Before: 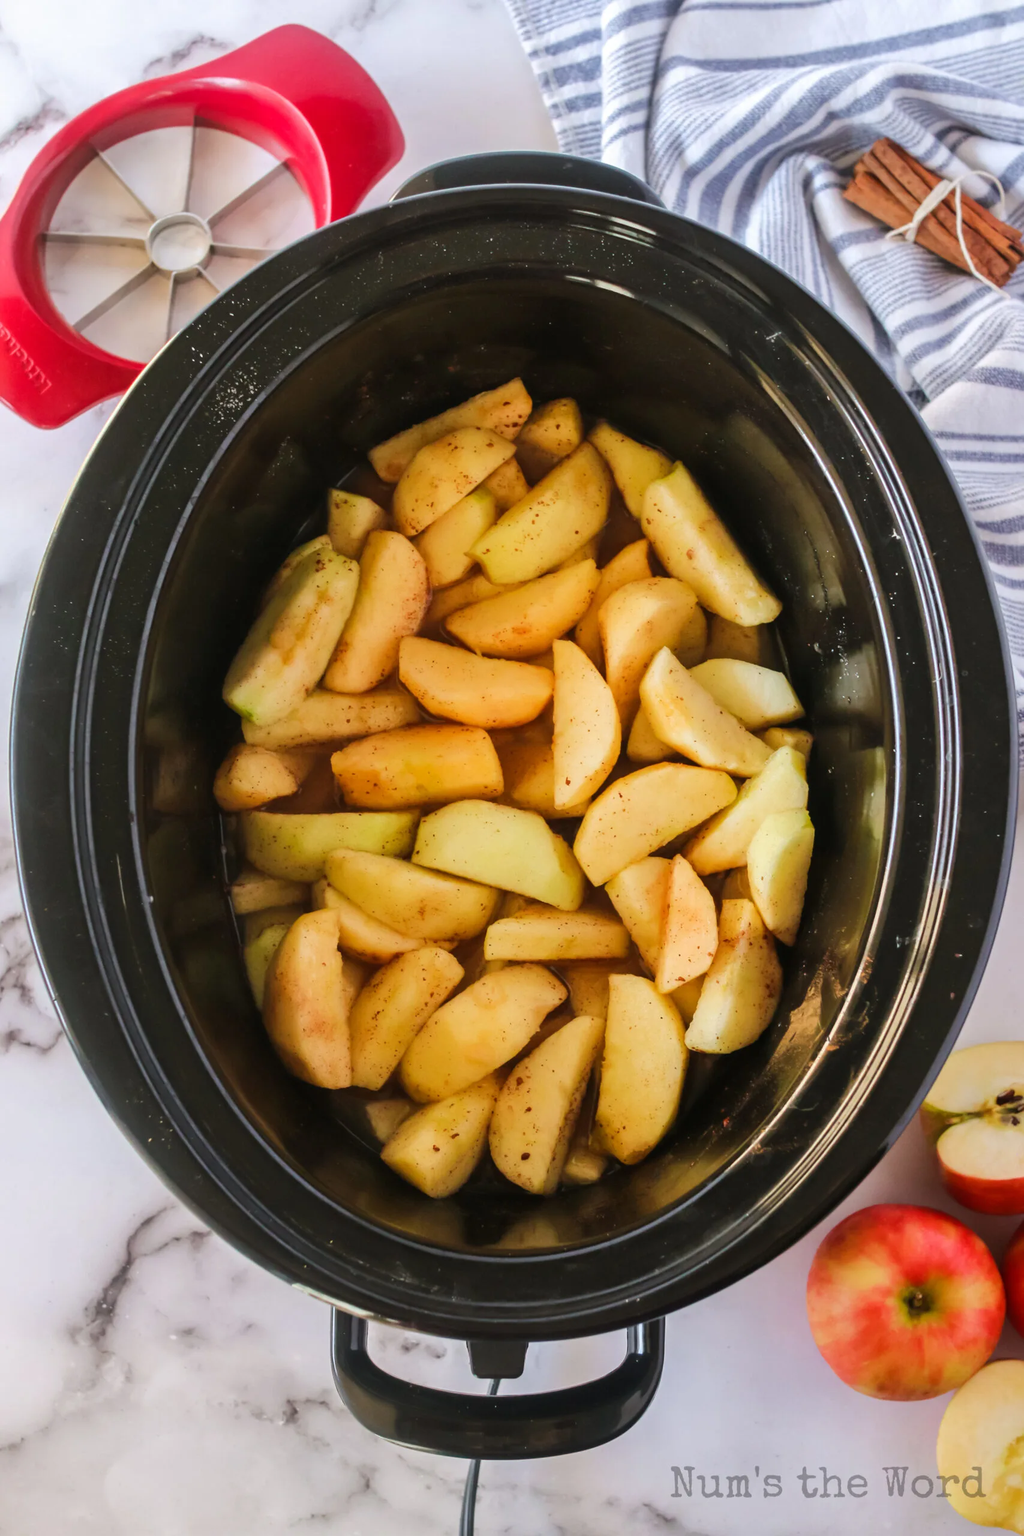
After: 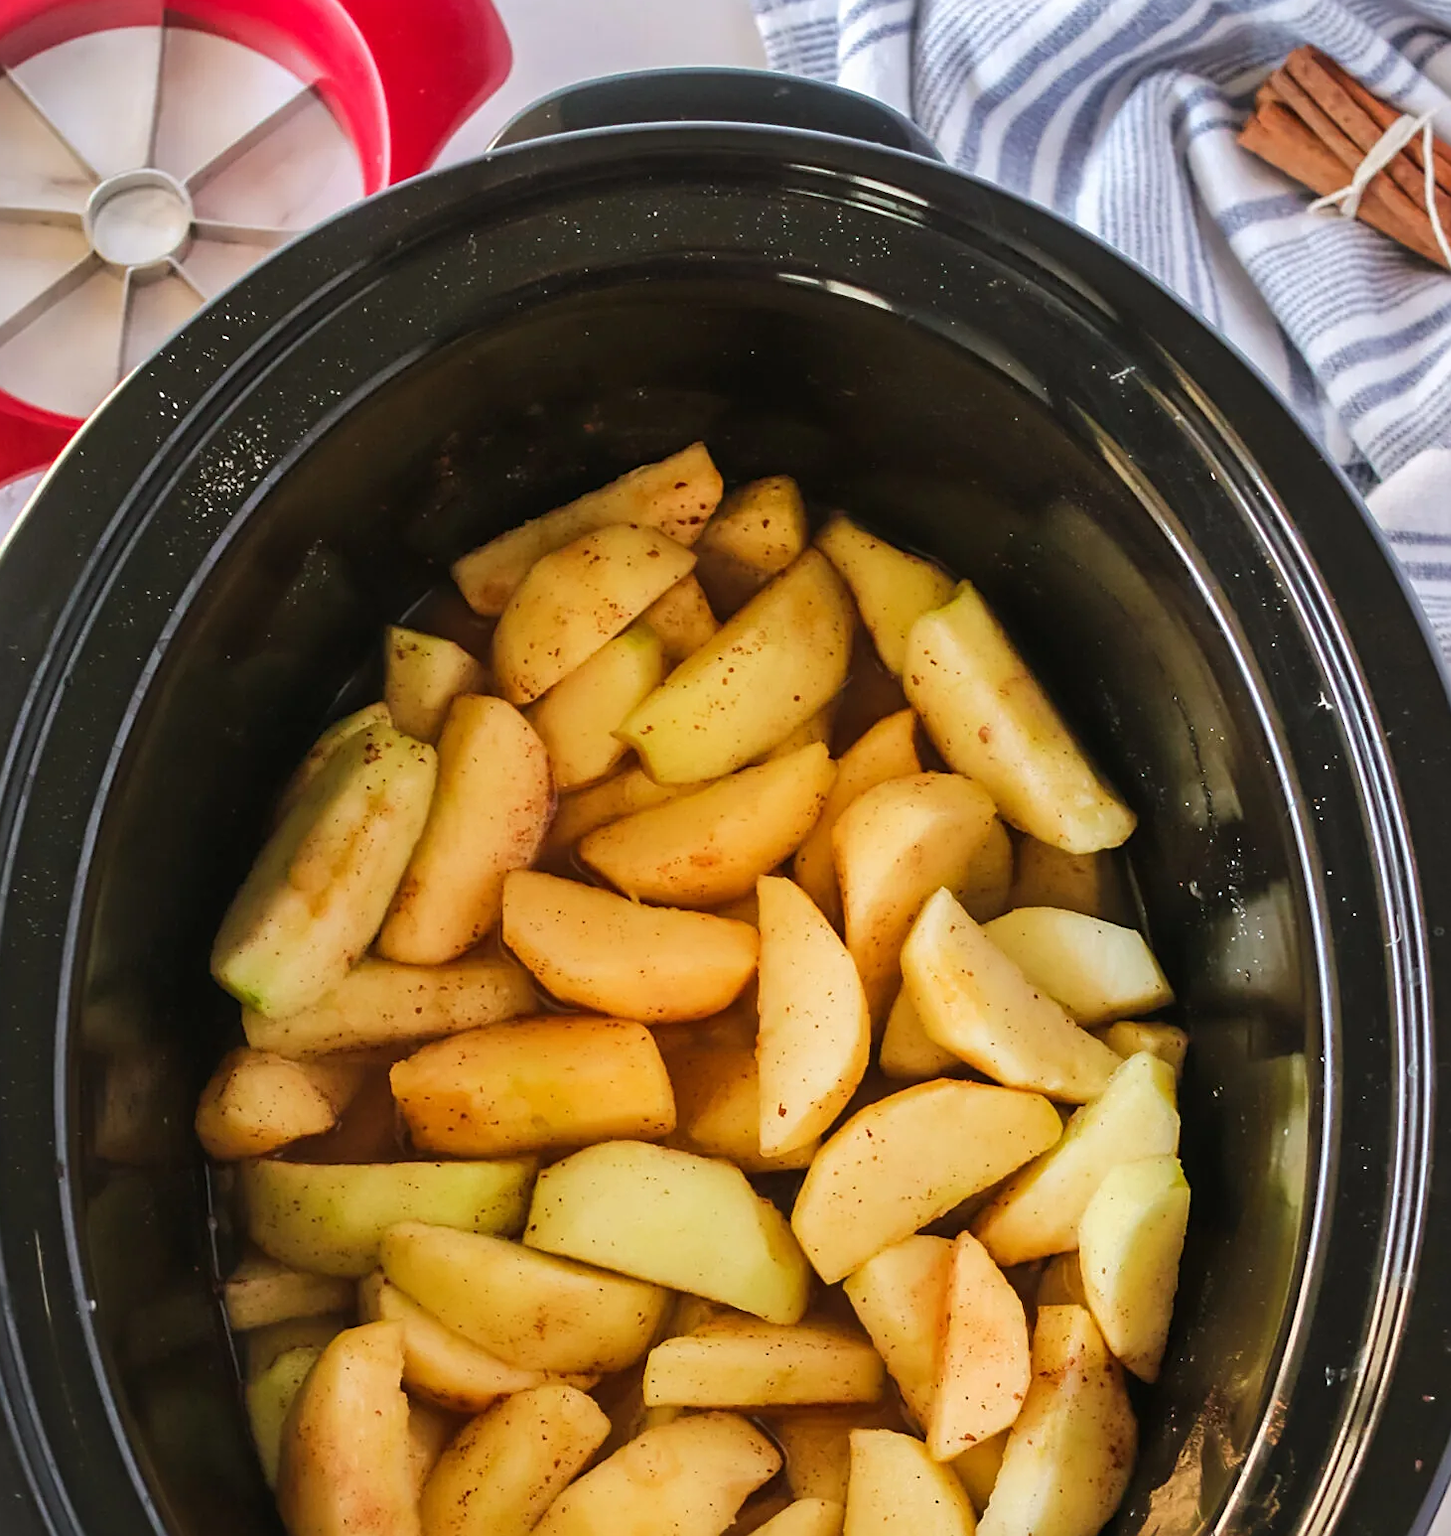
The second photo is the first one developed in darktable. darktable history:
crop and rotate: left 9.345%, top 7.22%, right 4.982%, bottom 32.331%
sharpen: on, module defaults
